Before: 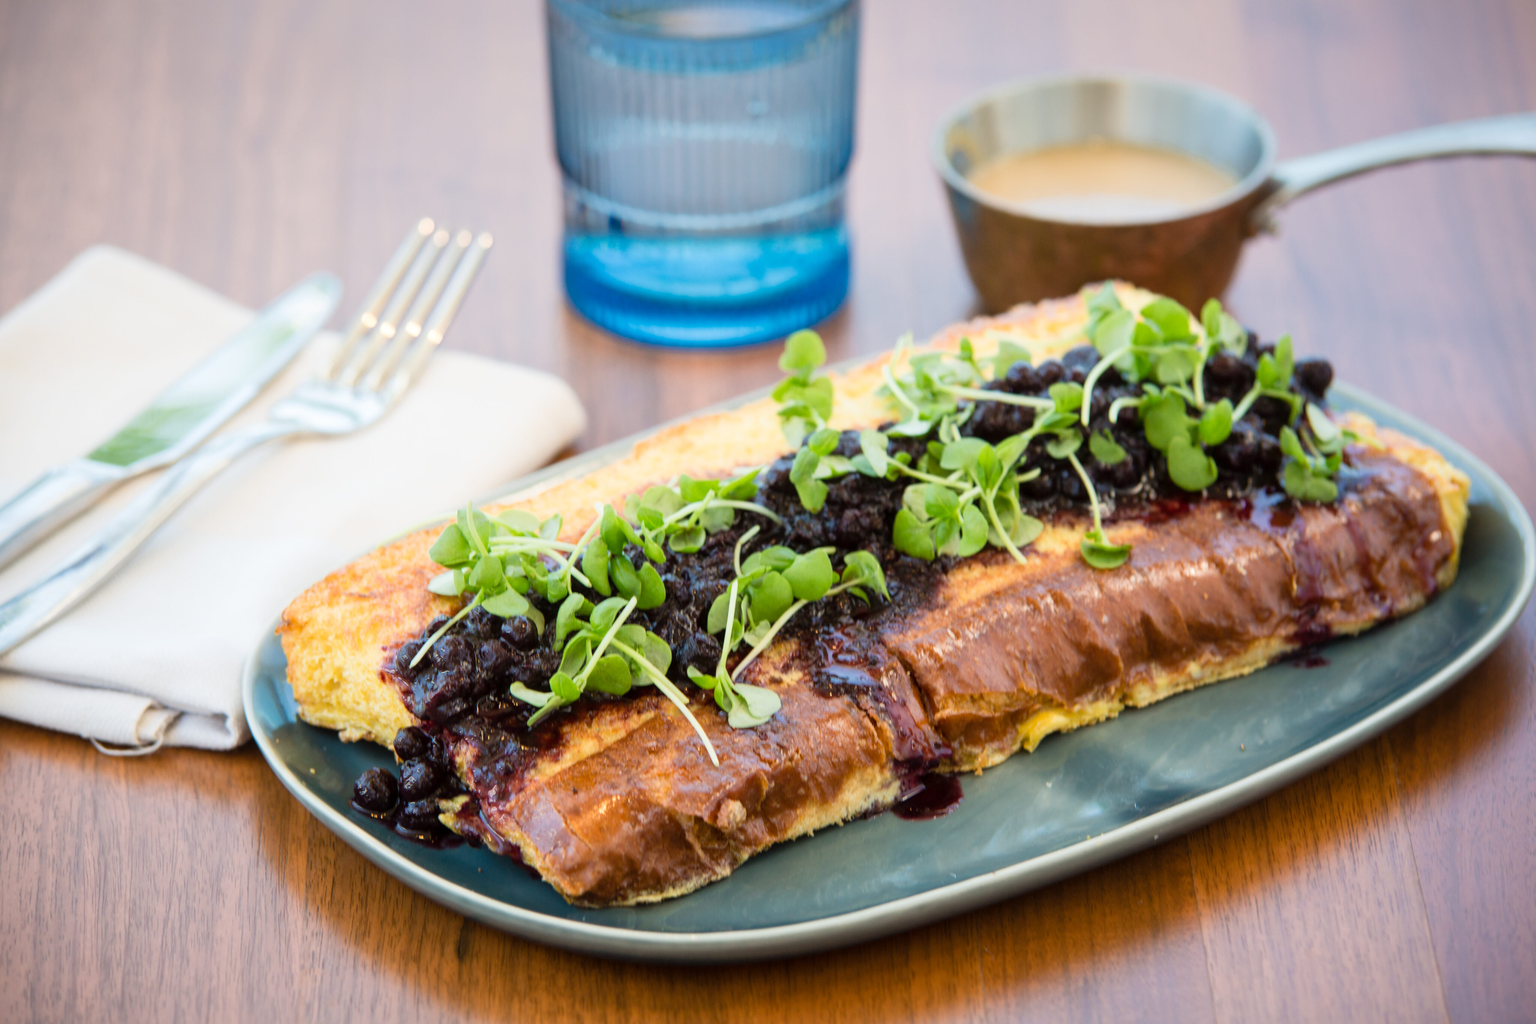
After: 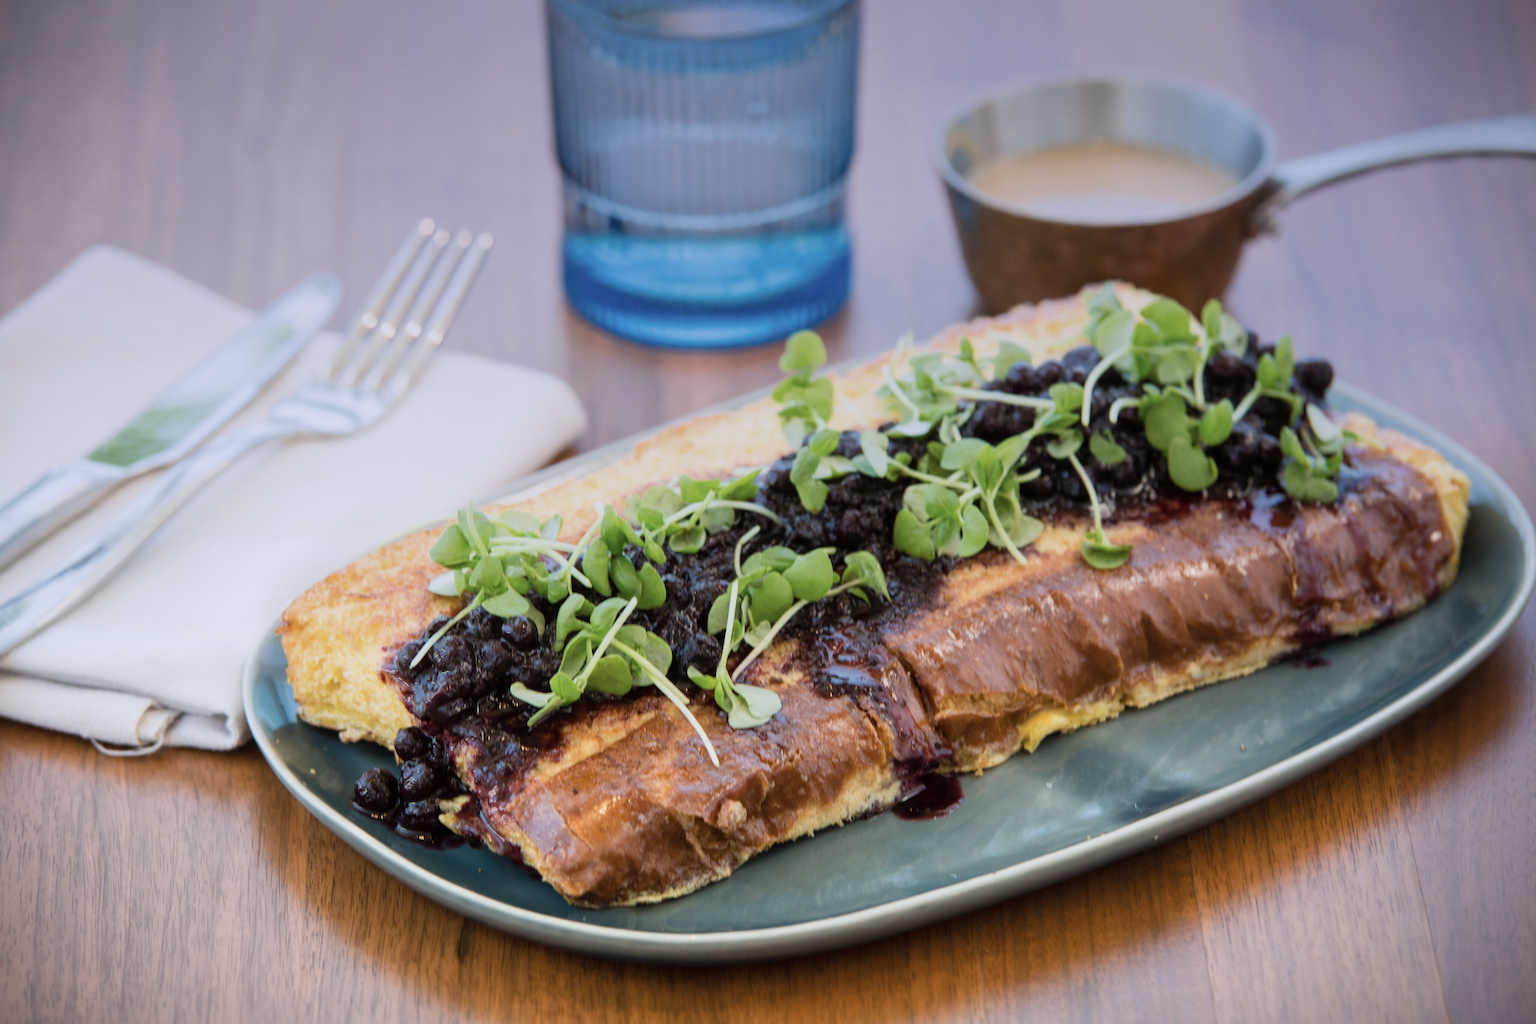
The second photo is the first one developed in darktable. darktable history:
graduated density: hue 238.83°, saturation 50%
vignetting: fall-off start 97.23%, saturation -0.024, center (-0.033, -0.042), width/height ratio 1.179, unbound false
color correction: saturation 0.8
